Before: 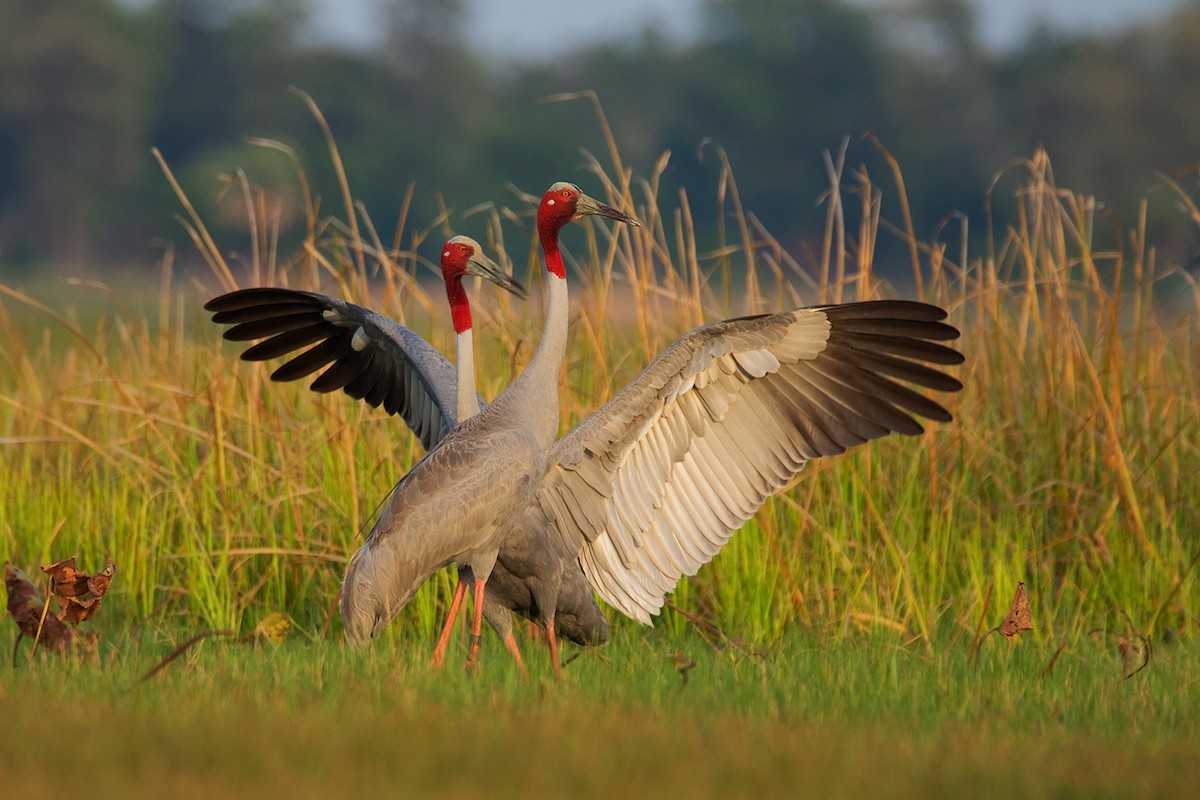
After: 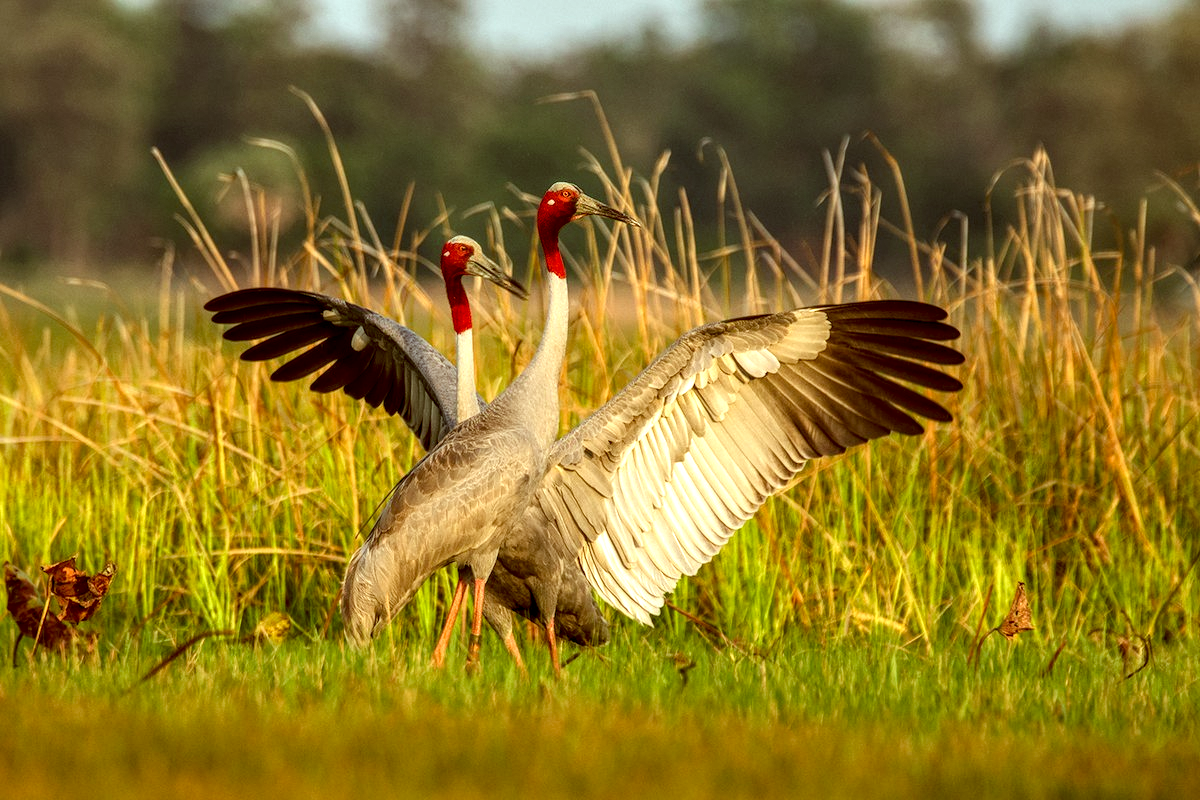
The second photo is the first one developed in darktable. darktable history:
color correction: highlights a* -5.3, highlights b* 9.8, shadows a* 9.8, shadows b* 24.26
exposure: black level correction 0.001, exposure 0.5 EV, compensate exposure bias true, compensate highlight preservation false
local contrast: highlights 12%, shadows 38%, detail 183%, midtone range 0.471
